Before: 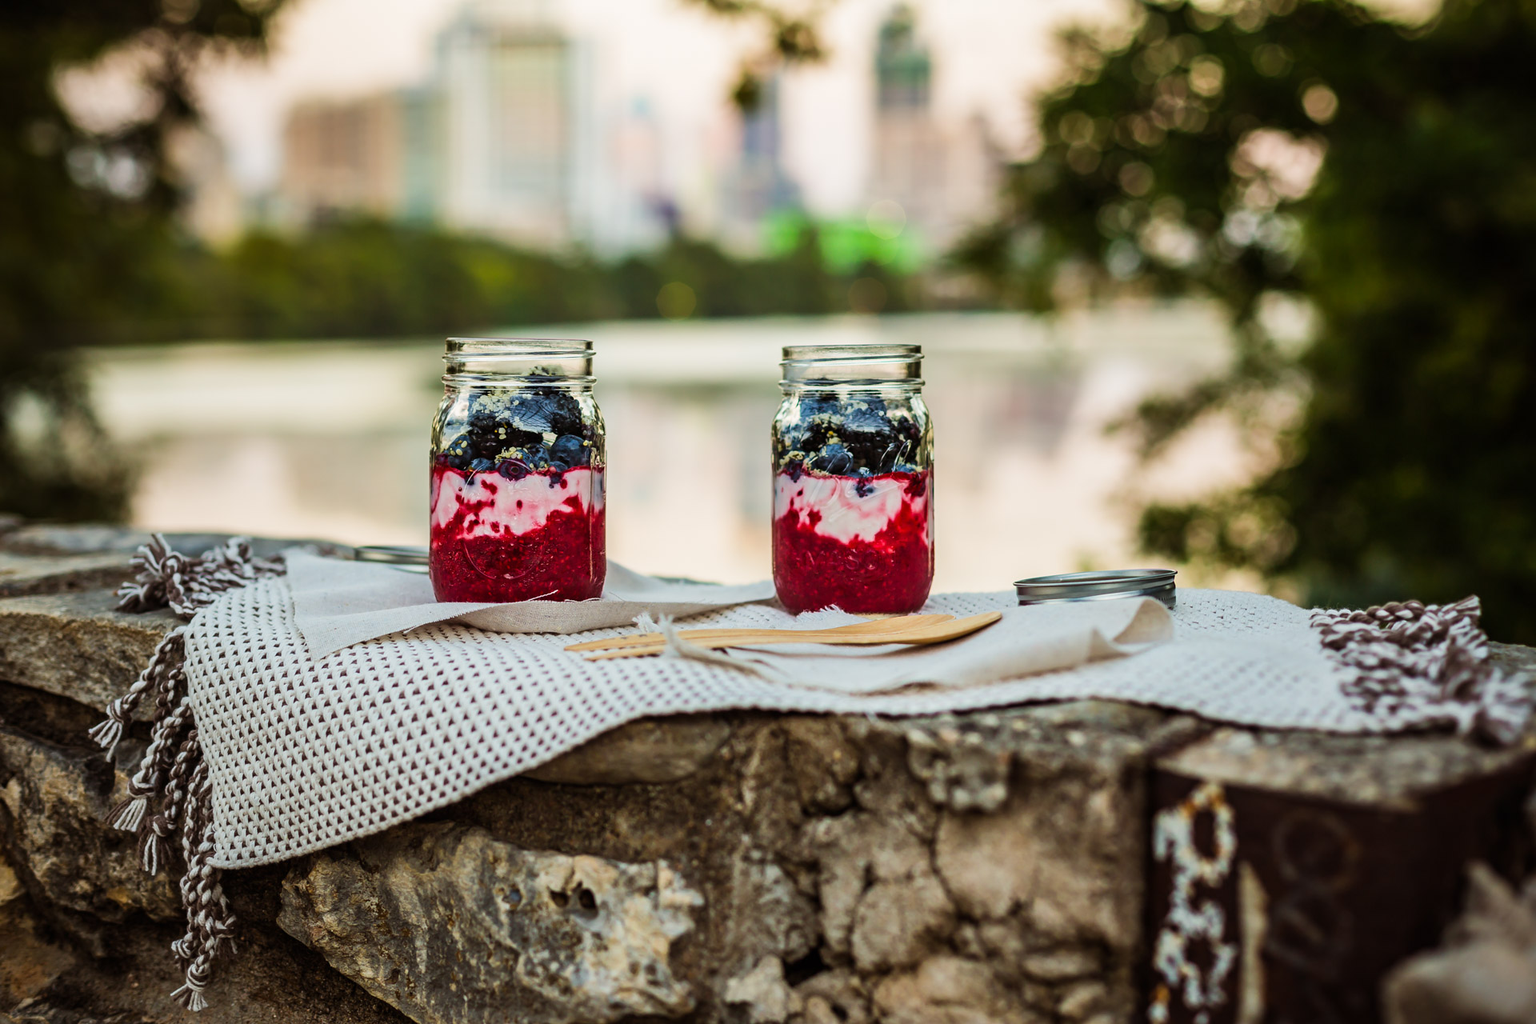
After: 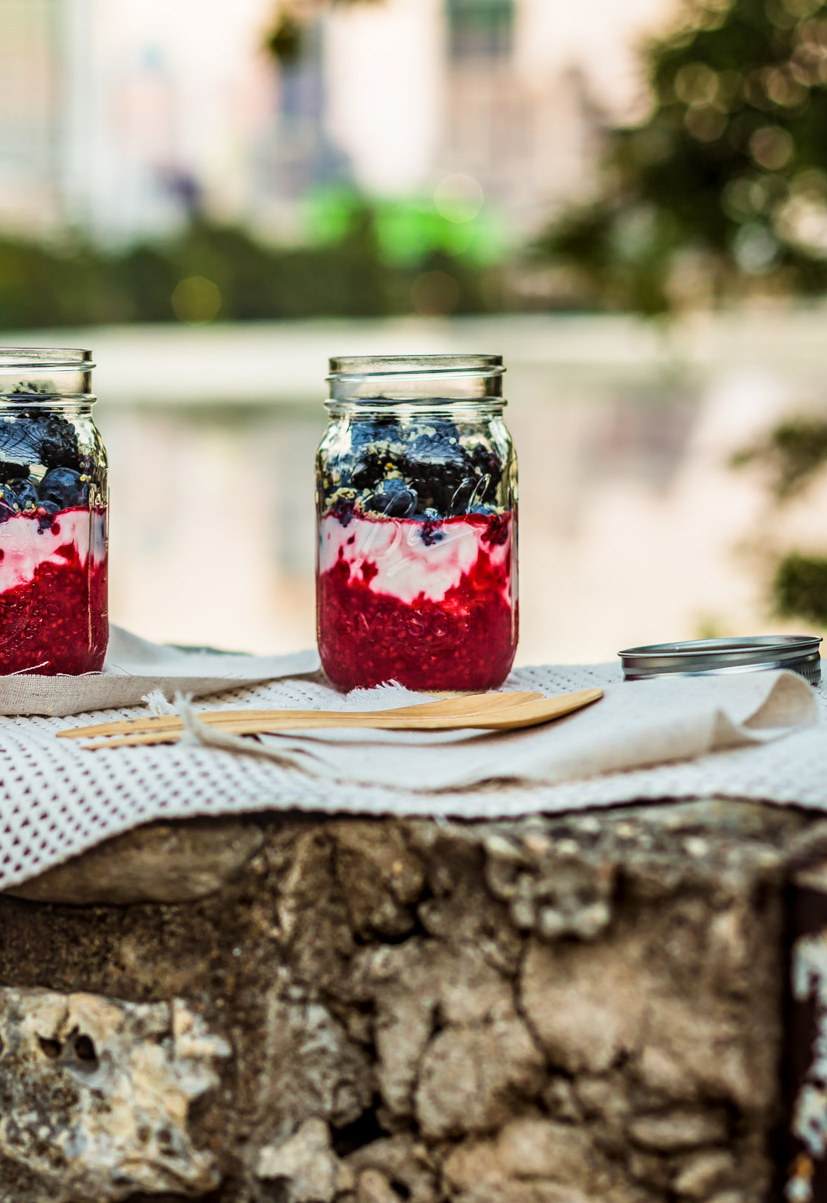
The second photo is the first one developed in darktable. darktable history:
filmic rgb: black relative exposure -16 EV, white relative exposure 2.91 EV, hardness 10, iterations of high-quality reconstruction 0
crop: left 33.826%, top 5.994%, right 23.1%
exposure: exposure 0.202 EV, compensate highlight preservation false
local contrast: on, module defaults
